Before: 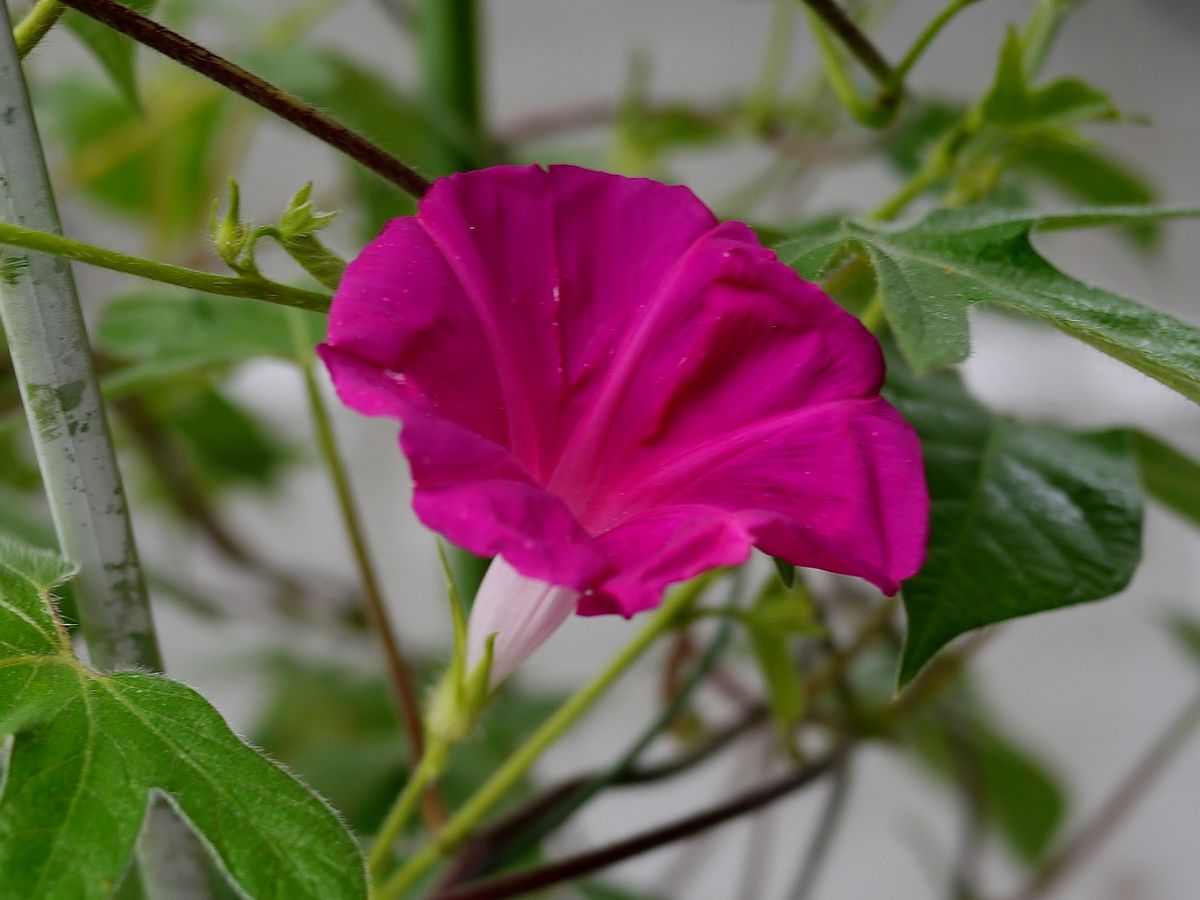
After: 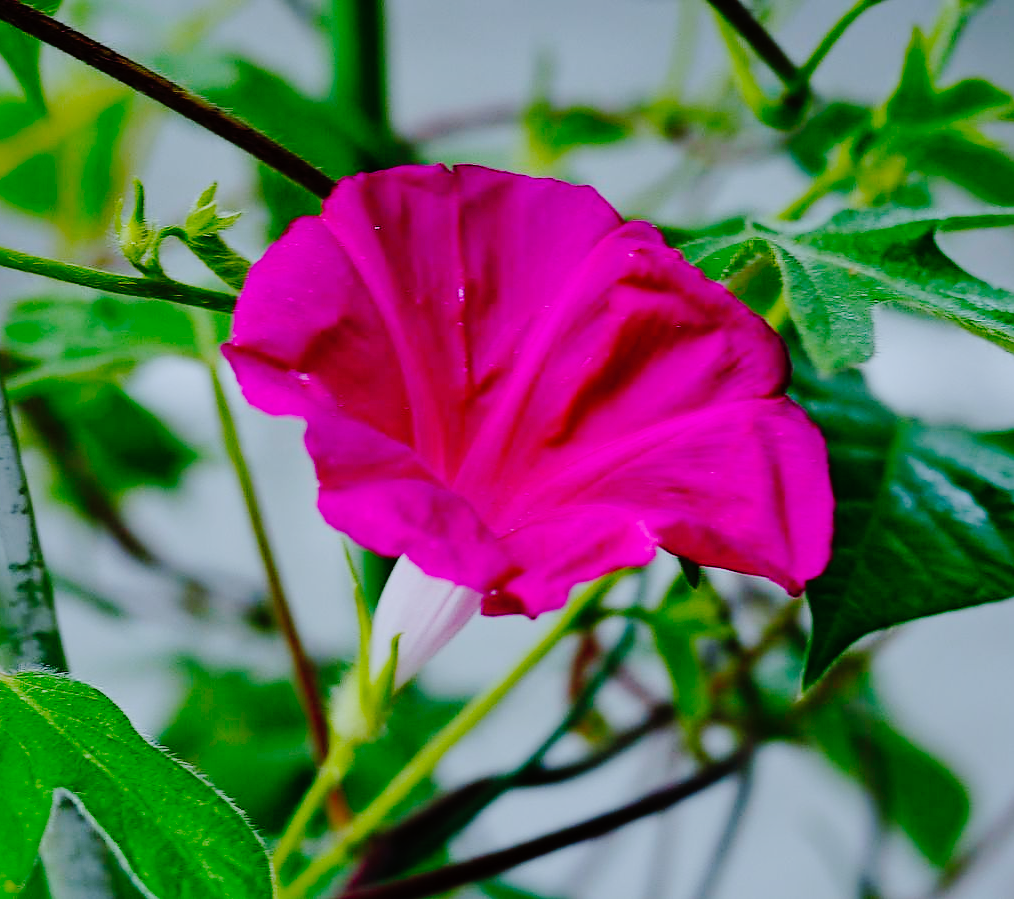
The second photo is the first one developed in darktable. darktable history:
color calibration: gray › normalize channels true, illuminant as shot in camera, x 0.384, y 0.38, temperature 3953.14 K, gamut compression 0.019
sharpen: radius 0.979, amount 0.608
shadows and highlights: on, module defaults
crop: left 7.98%, right 7.472%
base curve: curves: ch0 [(0, 0) (0.036, 0.01) (0.123, 0.254) (0.258, 0.504) (0.507, 0.748) (1, 1)], preserve colors none
tone equalizer: -8 EV 0.233 EV, -7 EV 0.39 EV, -6 EV 0.437 EV, -5 EV 0.278 EV, -3 EV -0.256 EV, -2 EV -0.389 EV, -1 EV -0.41 EV, +0 EV -0.256 EV, mask exposure compensation -0.499 EV
